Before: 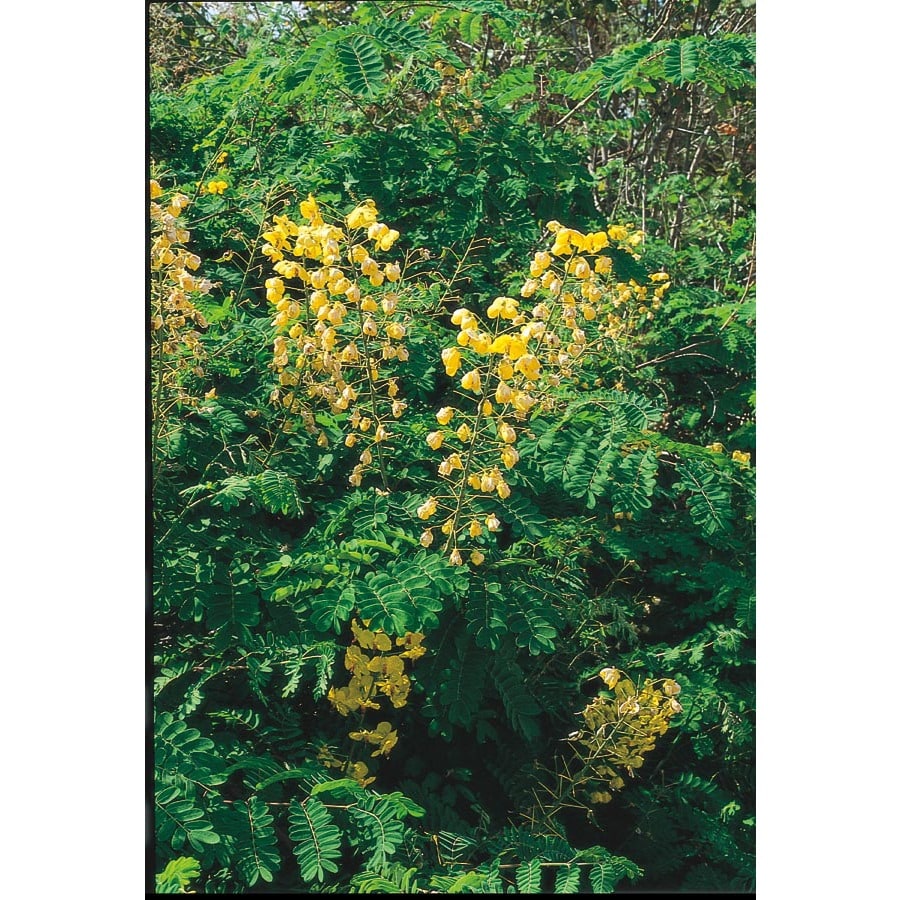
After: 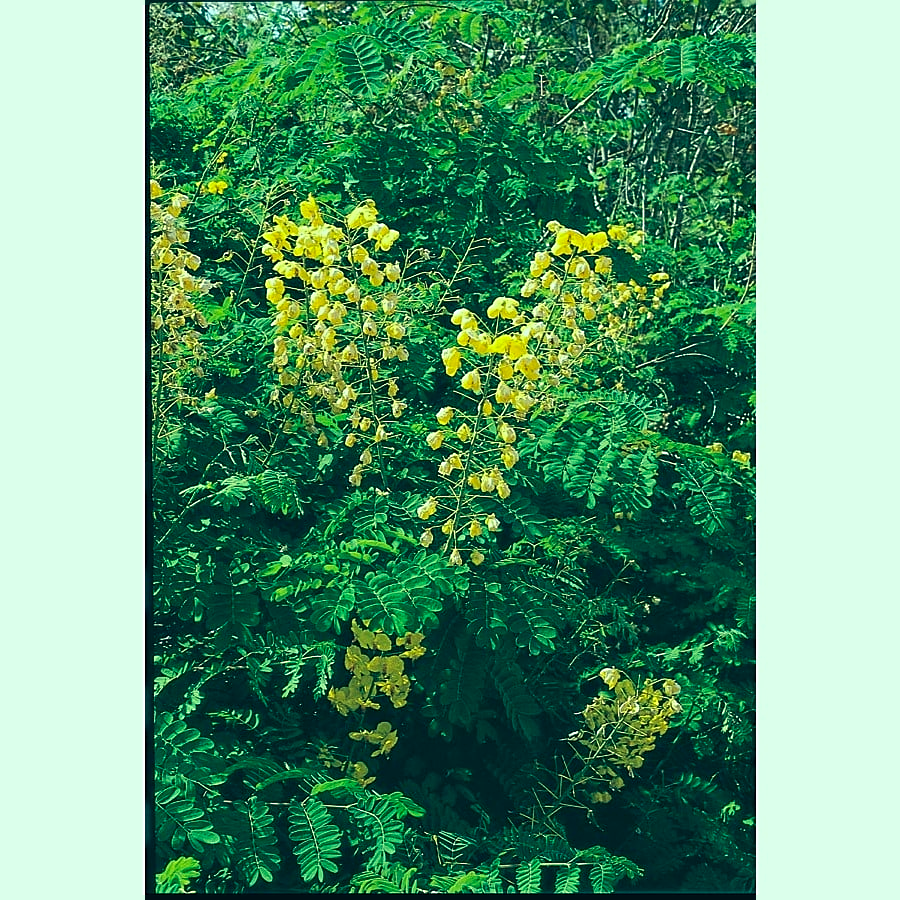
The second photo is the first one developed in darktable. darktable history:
rotate and perspective: automatic cropping original format, crop left 0, crop top 0
tone equalizer: on, module defaults
sharpen: on, module defaults
color correction: highlights a* -20.08, highlights b* 9.8, shadows a* -20.4, shadows b* -10.76
